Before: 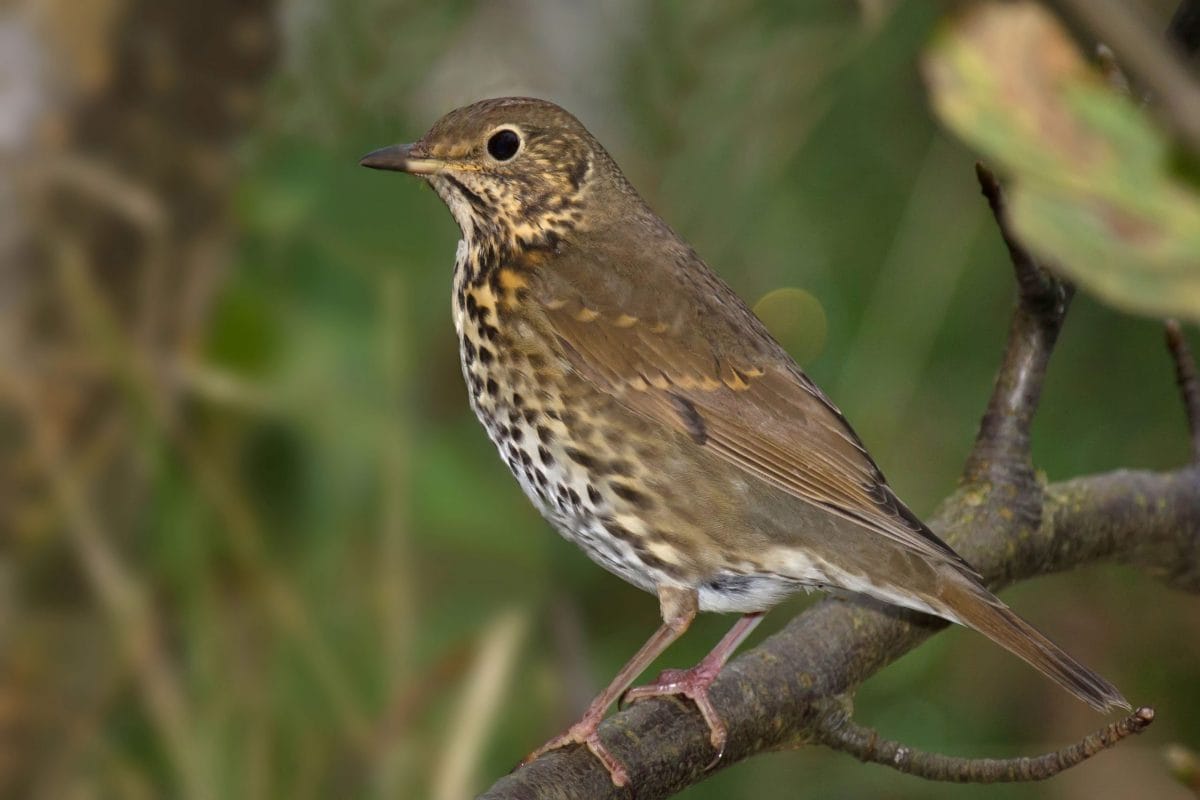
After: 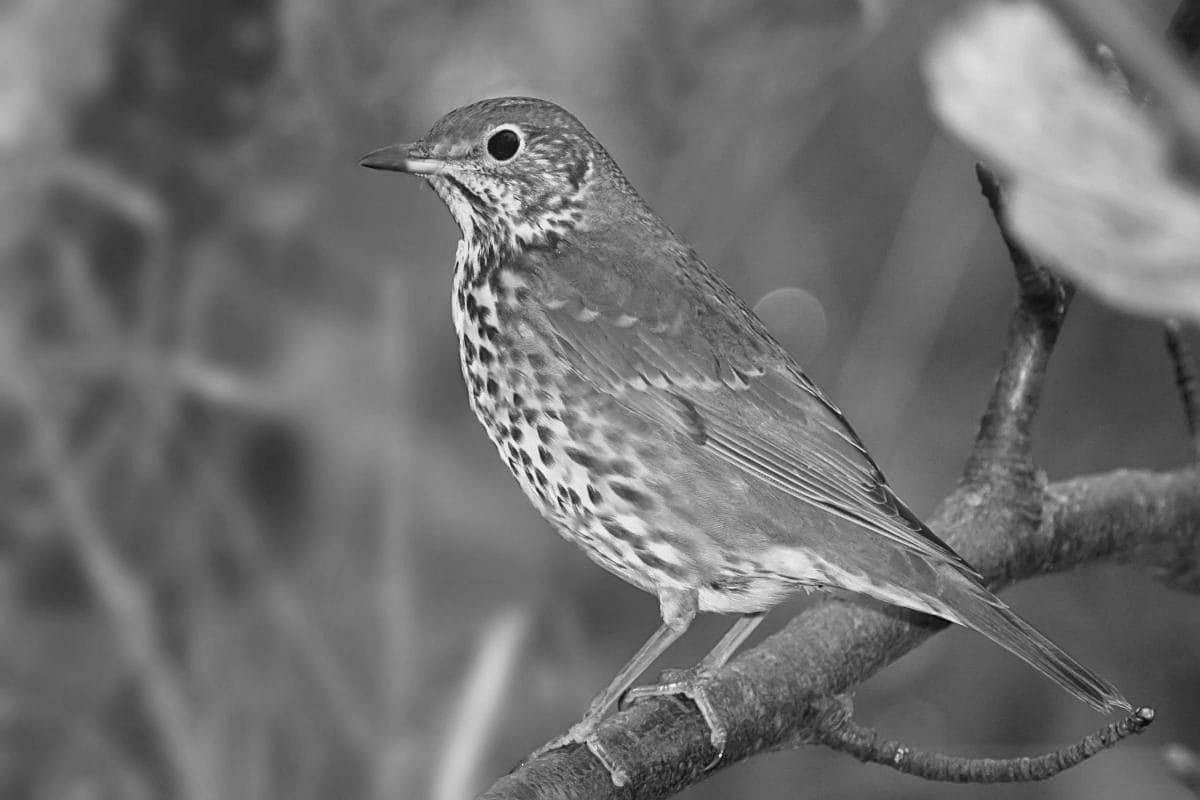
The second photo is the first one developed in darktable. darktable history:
monochrome: a 32, b 64, size 2.3
base curve: curves: ch0 [(0, 0) (0.088, 0.125) (0.176, 0.251) (0.354, 0.501) (0.613, 0.749) (1, 0.877)], preserve colors none
sharpen: on, module defaults
bloom: on, module defaults
